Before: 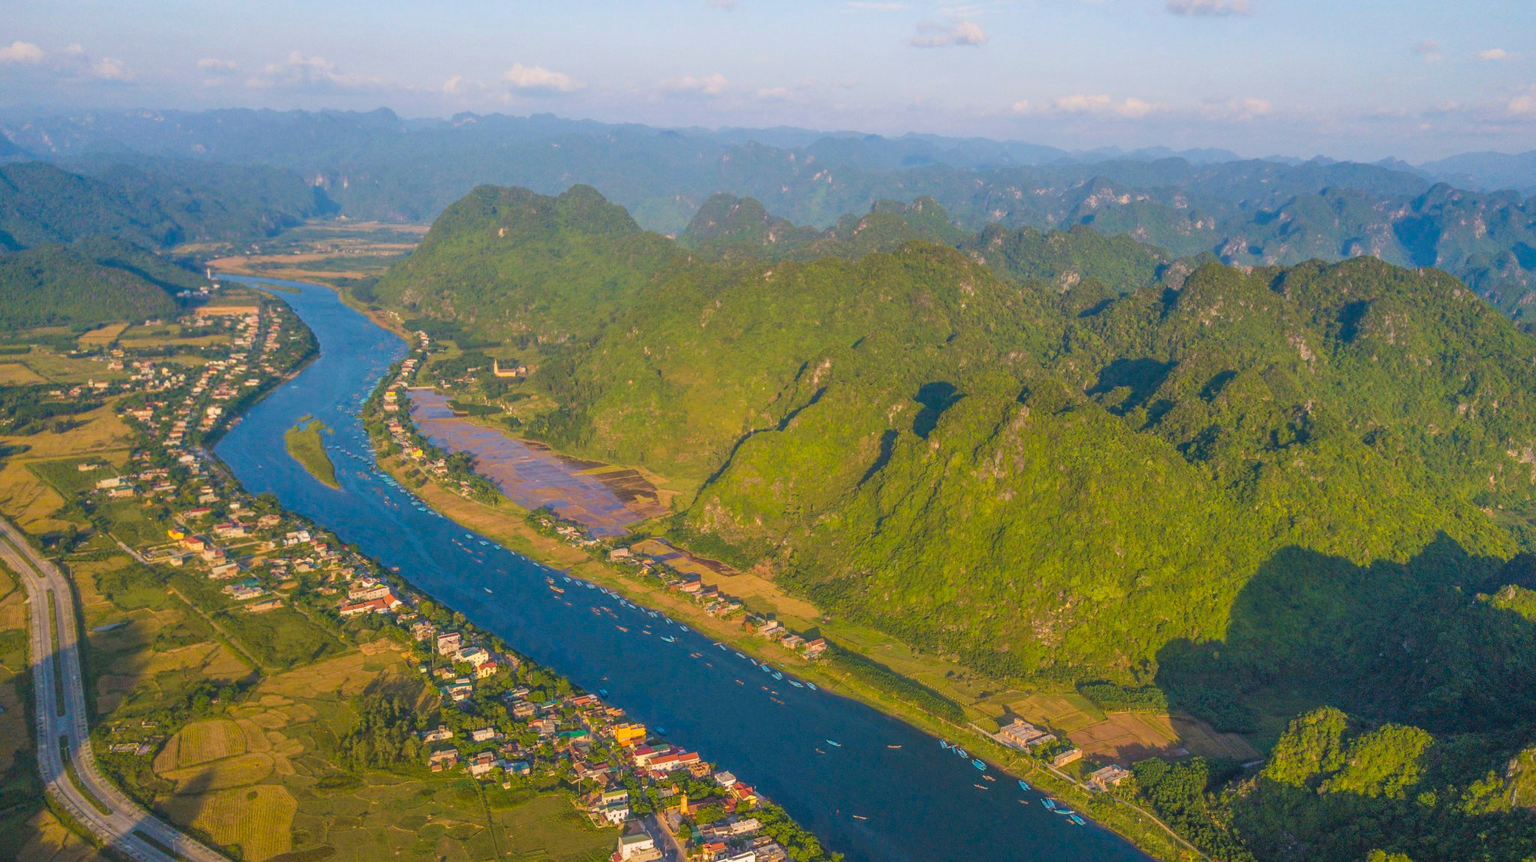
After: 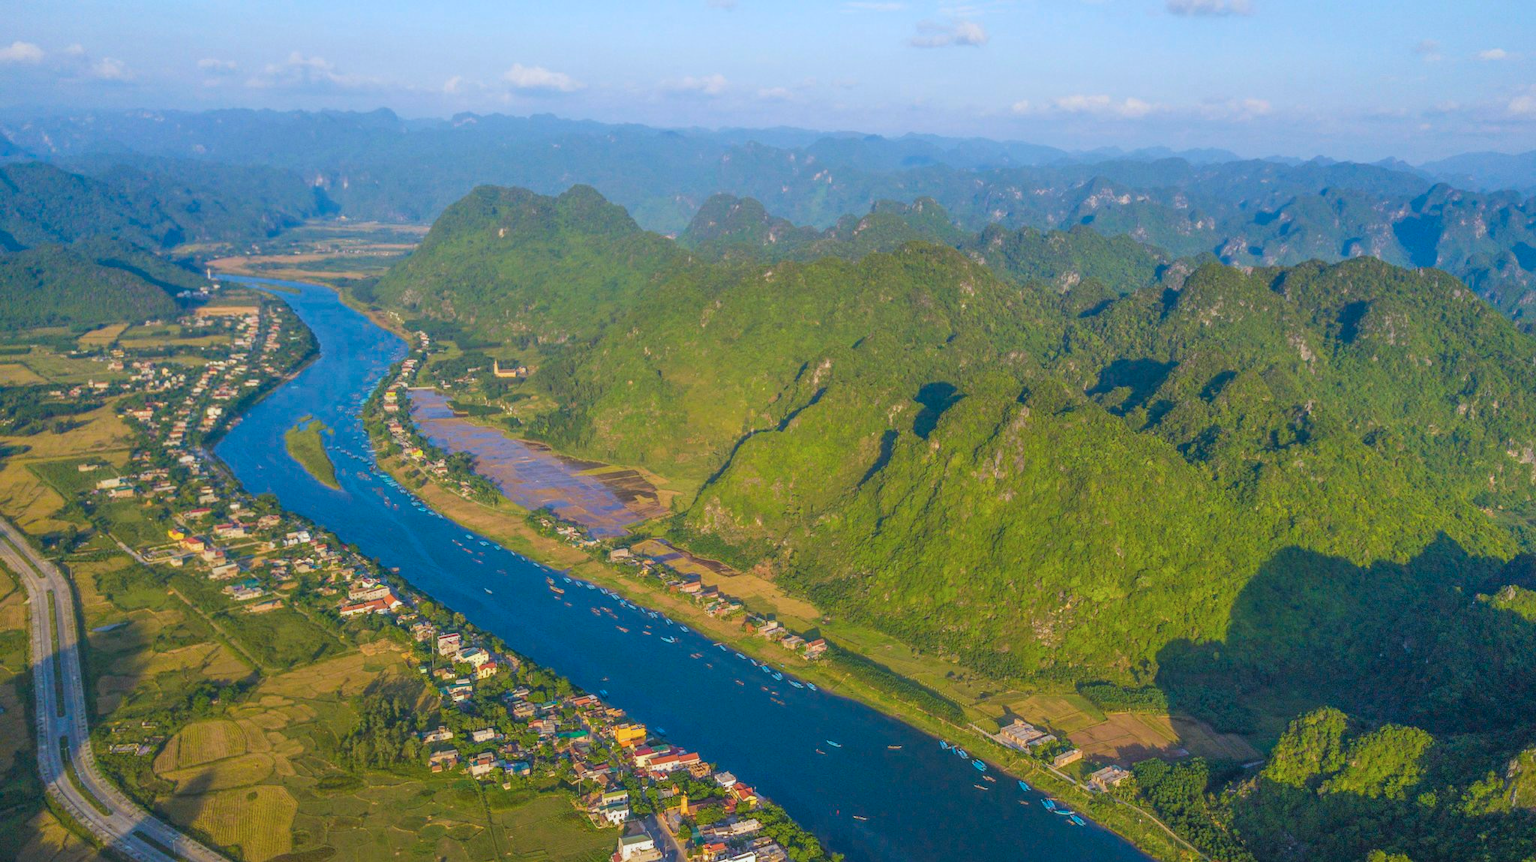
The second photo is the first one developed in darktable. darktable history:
color calibration: illuminant F (fluorescent), F source F9 (Cool White Deluxe 4150 K) – high CRI, x 0.374, y 0.373, temperature 4161.9 K
